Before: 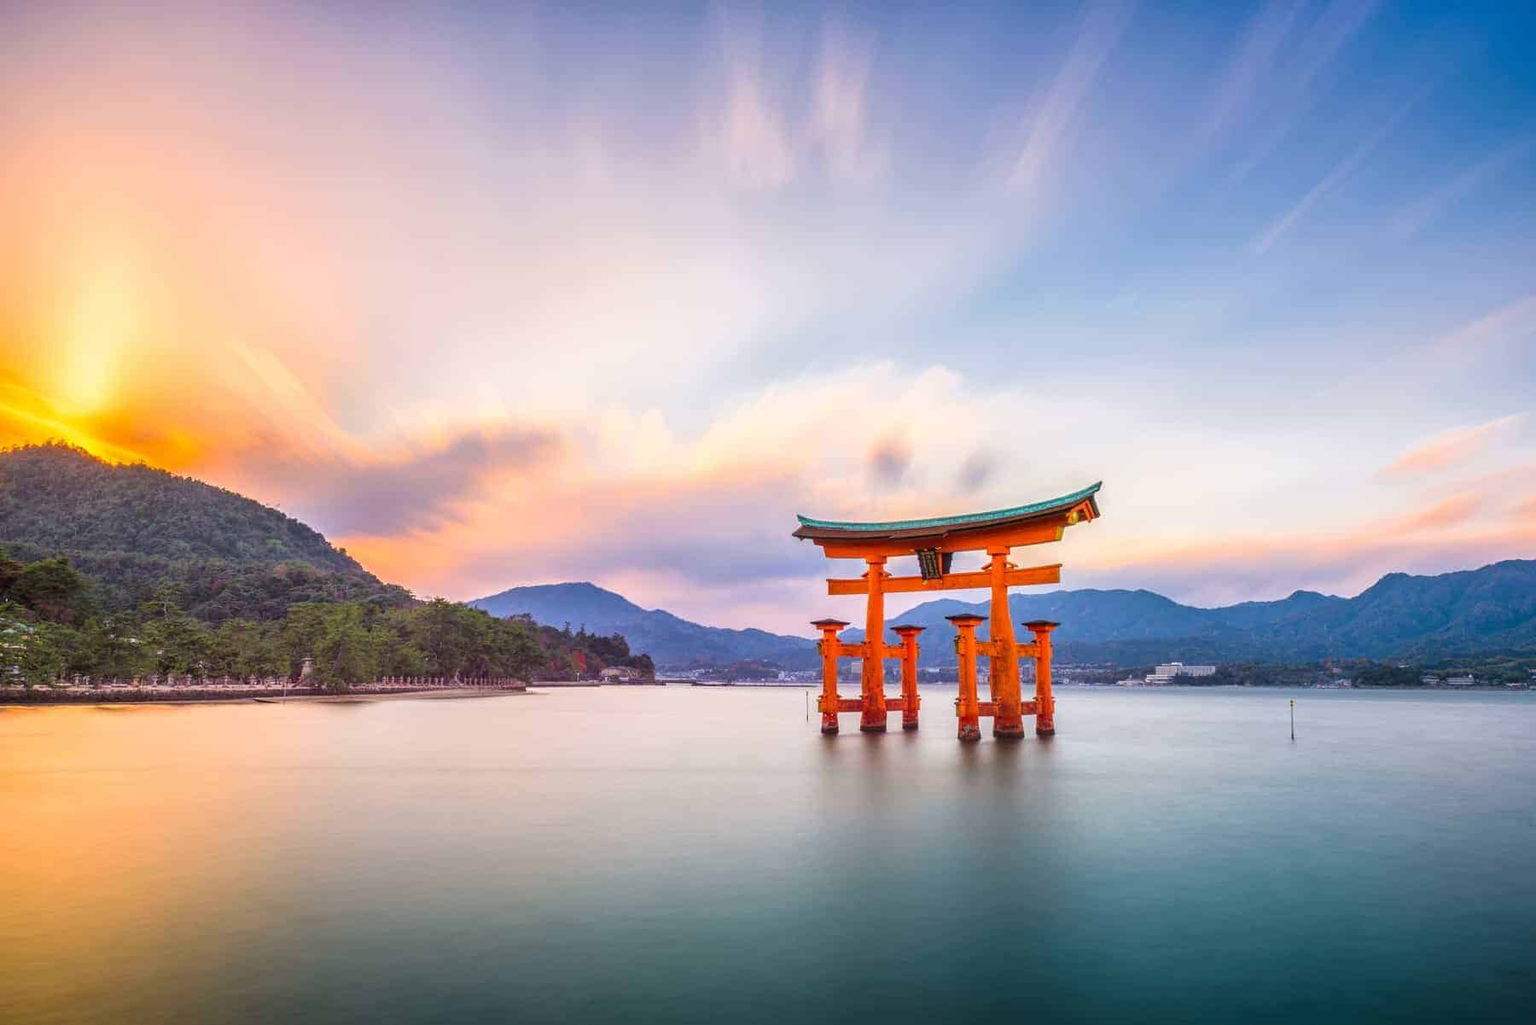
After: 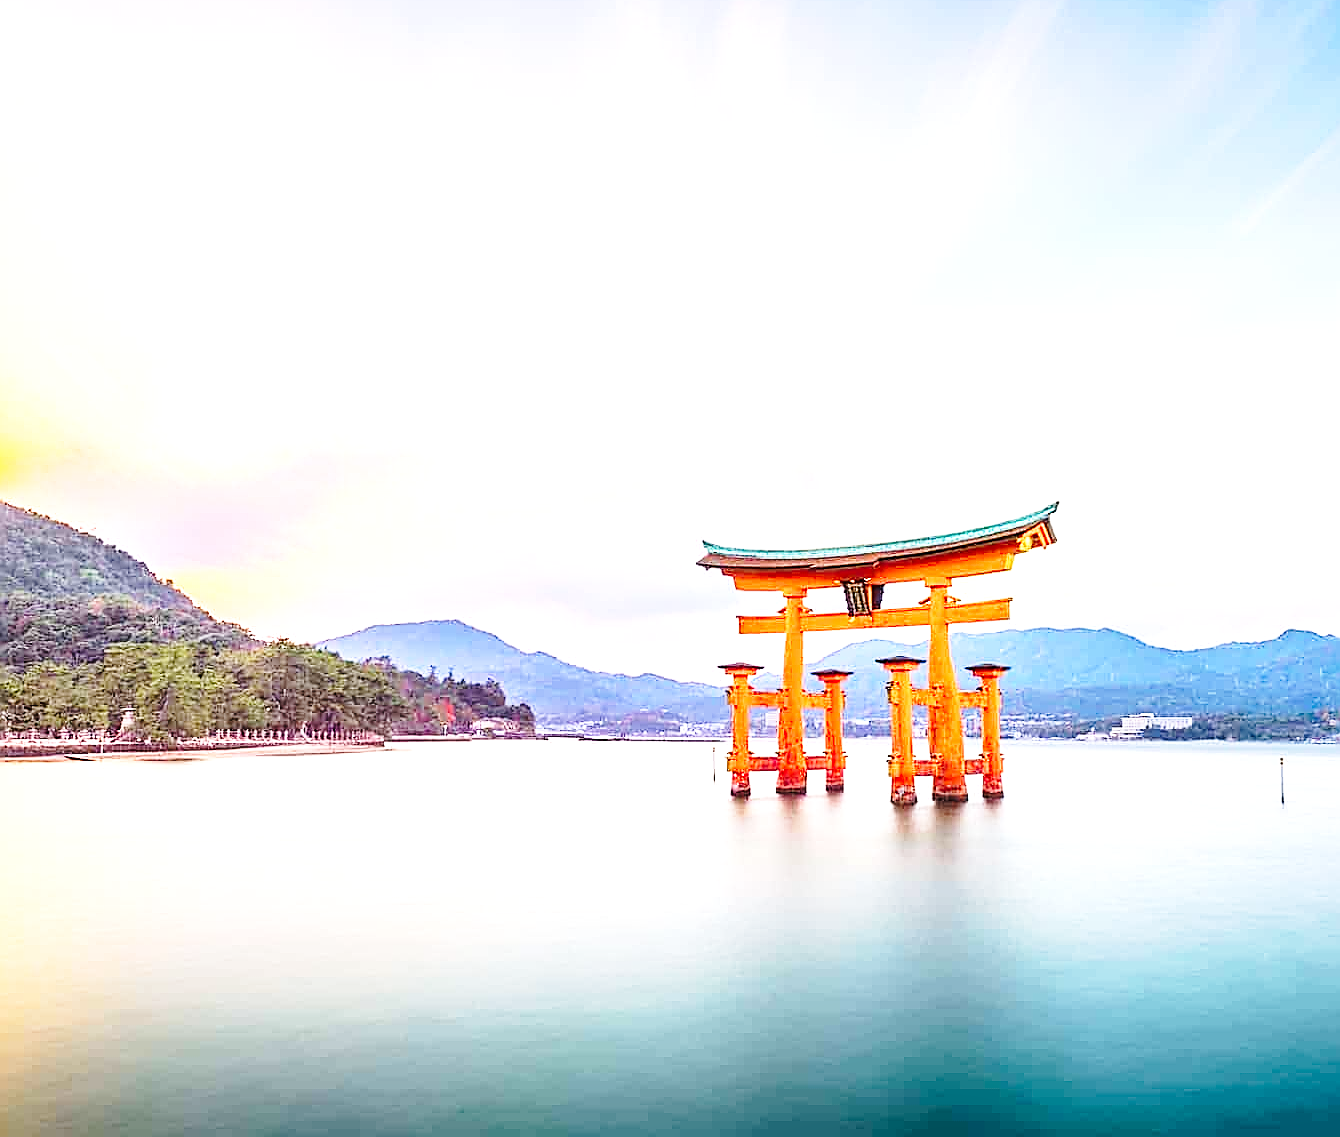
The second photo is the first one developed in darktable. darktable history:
tone equalizer: -8 EV -0.733 EV, -7 EV -0.718 EV, -6 EV -0.584 EV, -5 EV -0.373 EV, -3 EV 0.385 EV, -2 EV 0.6 EV, -1 EV 0.685 EV, +0 EV 0.728 EV
crop and rotate: left 12.933%, top 5.322%, right 12.575%
base curve: curves: ch0 [(0, 0) (0.028, 0.03) (0.121, 0.232) (0.46, 0.748) (0.859, 0.968) (1, 1)], preserve colors none
exposure: black level correction 0, exposure 0.392 EV, compensate highlight preservation false
sharpen: radius 1.702, amount 1.312
